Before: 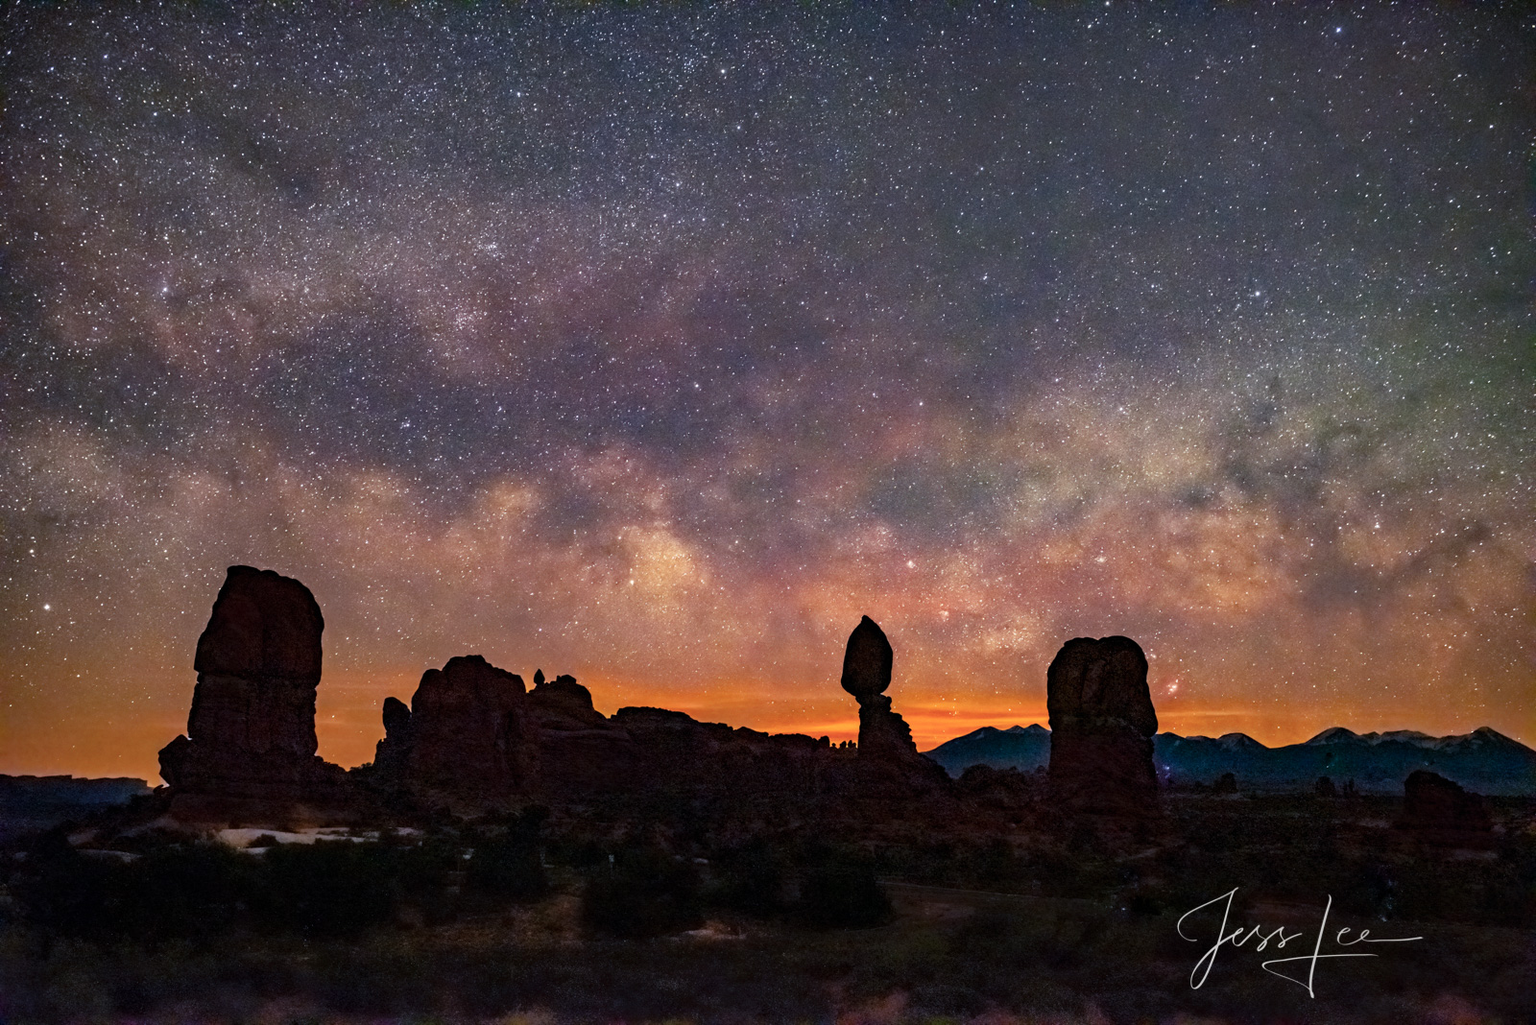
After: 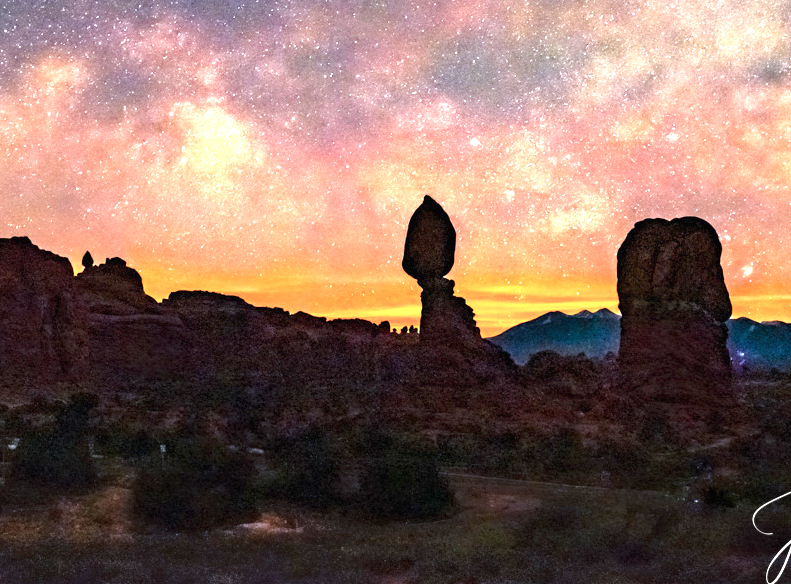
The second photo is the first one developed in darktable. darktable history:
exposure: black level correction 0, exposure 1.35 EV, compensate exposure bias true, compensate highlight preservation false
crop: left 29.672%, top 41.786%, right 20.851%, bottom 3.487%
